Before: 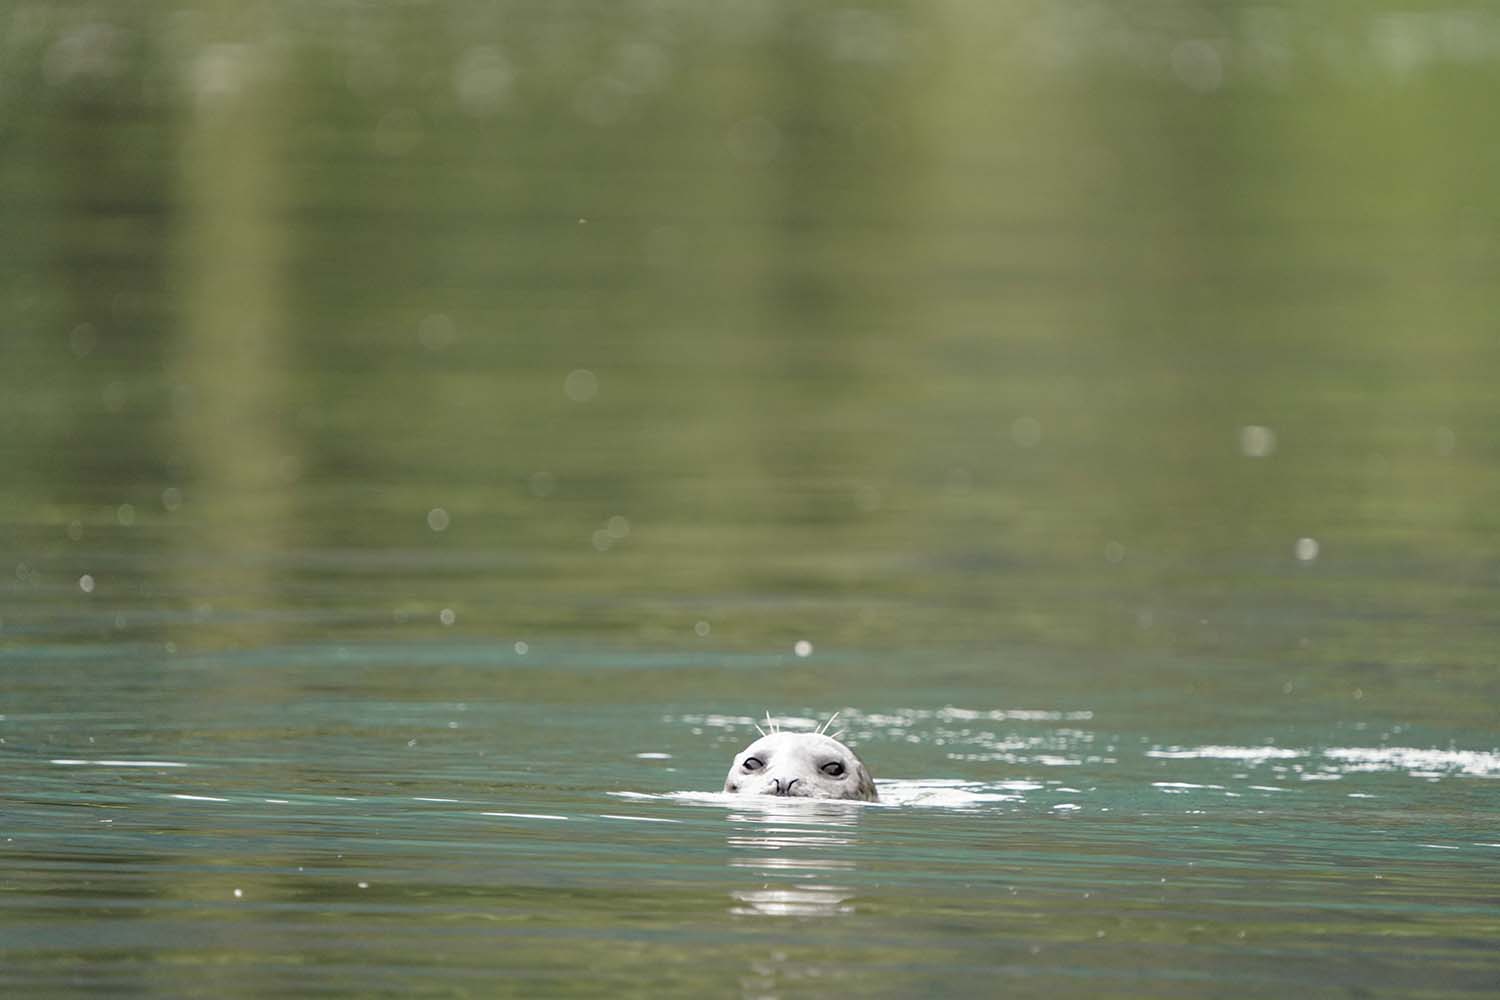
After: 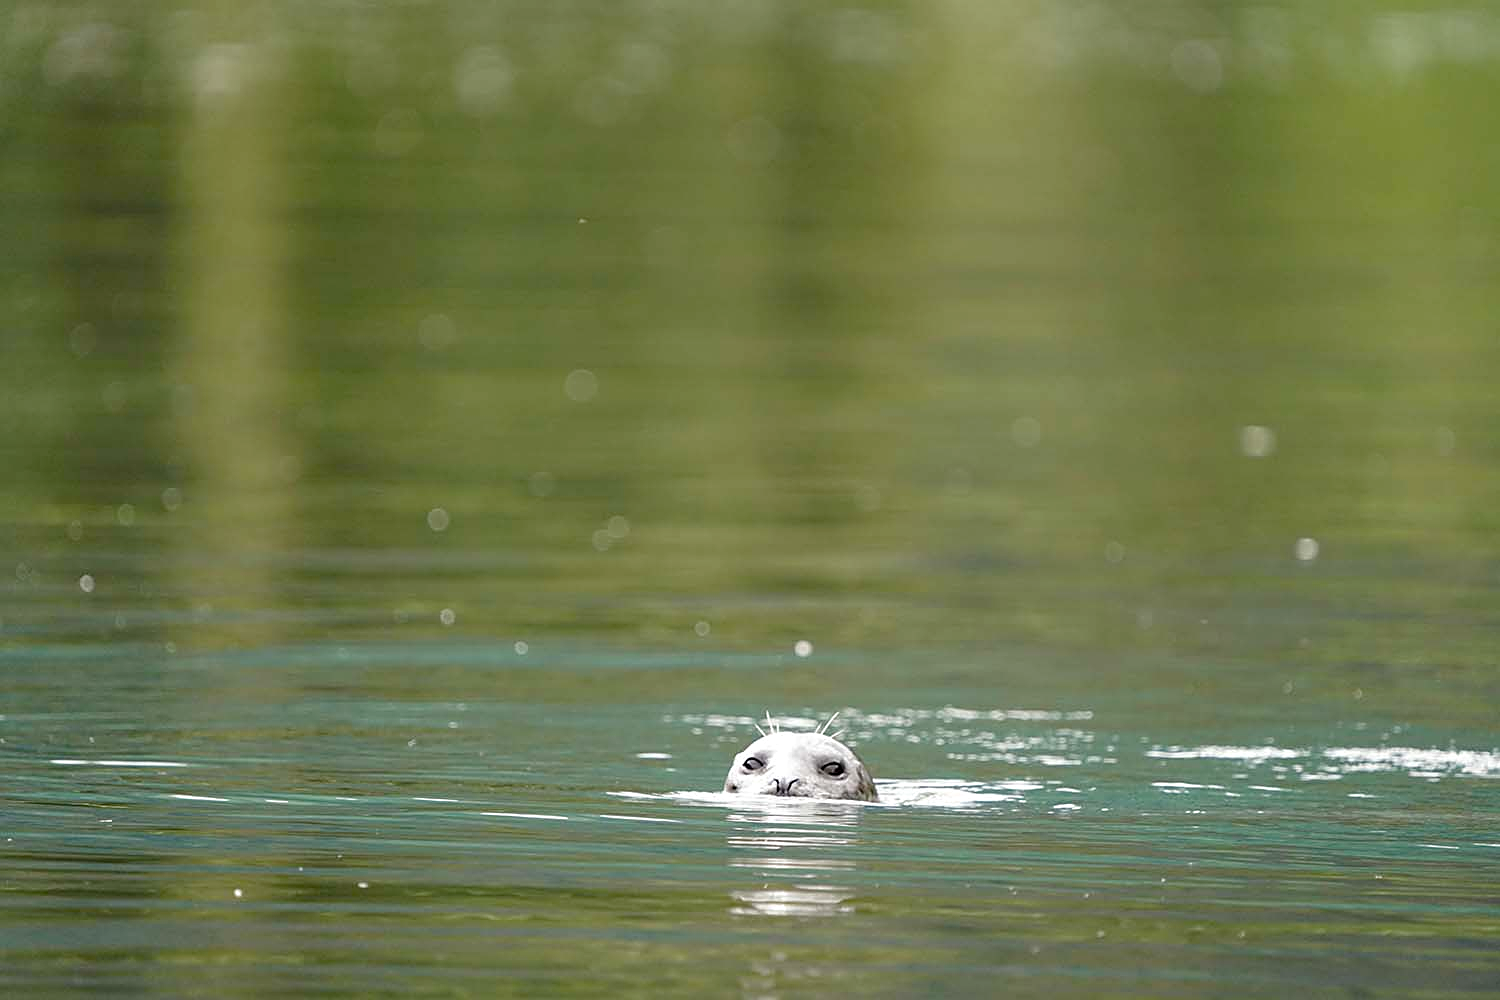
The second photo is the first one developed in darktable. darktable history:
sharpen: on, module defaults
color balance rgb: perceptual saturation grading › global saturation 20%, perceptual saturation grading › highlights -25.145%, perceptual saturation grading › shadows 49.279%, global vibrance 9.317%
local contrast: highlights 107%, shadows 100%, detail 120%, midtone range 0.2
